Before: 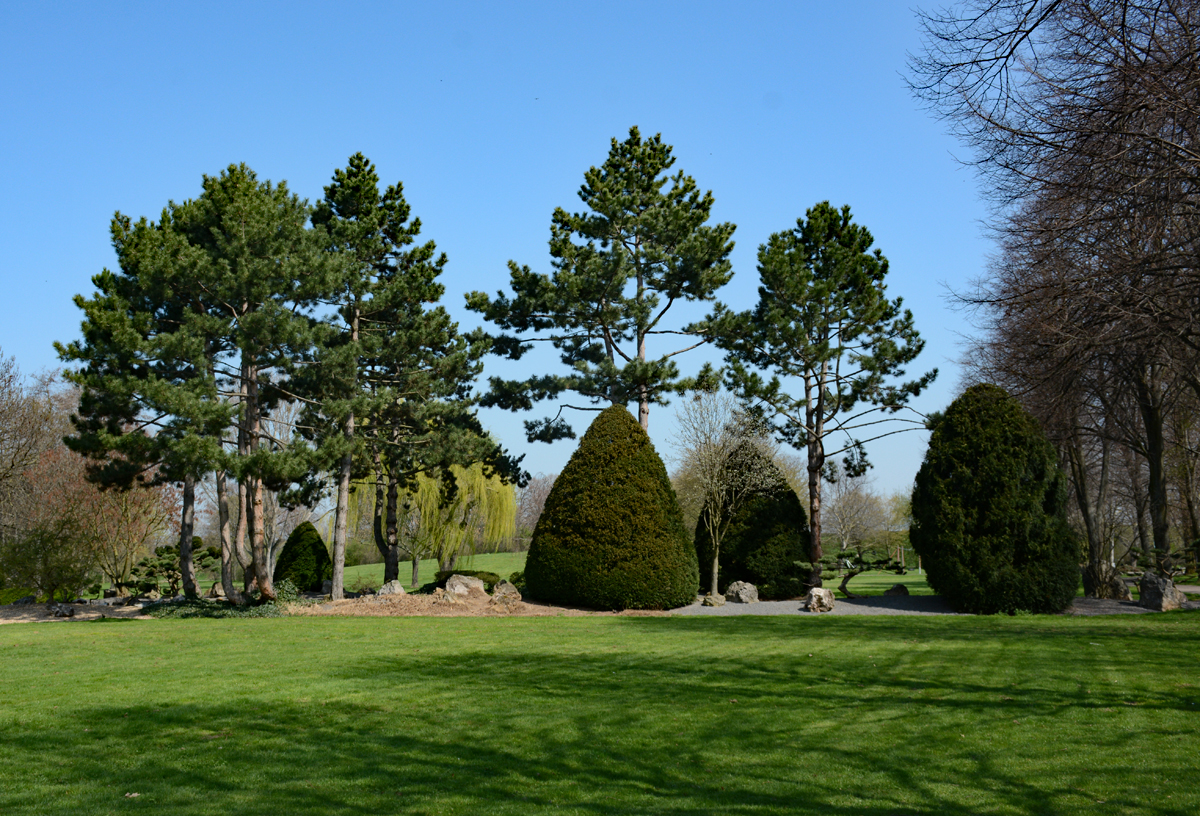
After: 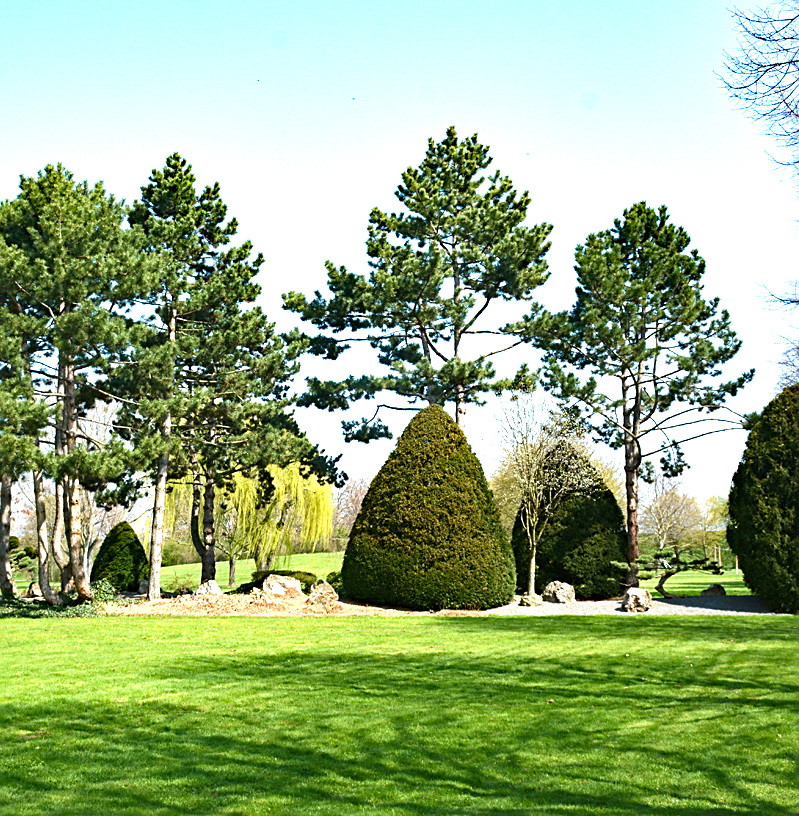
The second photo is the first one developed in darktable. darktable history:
tone equalizer: -8 EV 0.063 EV, edges refinement/feathering 500, mask exposure compensation -1.57 EV, preserve details no
crop and rotate: left 15.325%, right 18.056%
exposure: black level correction 0, exposure 1.672 EV, compensate exposure bias true, compensate highlight preservation false
sharpen: amount 0.493
haze removal: compatibility mode true, adaptive false
velvia: on, module defaults
